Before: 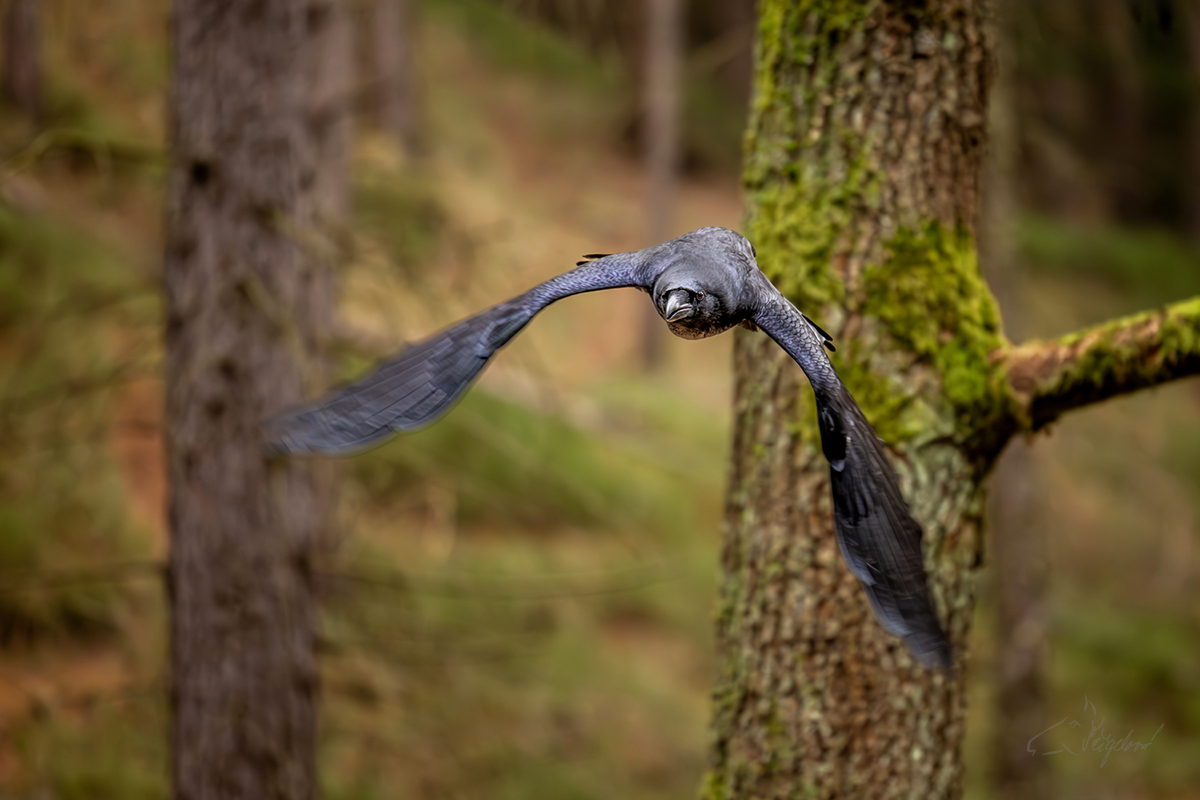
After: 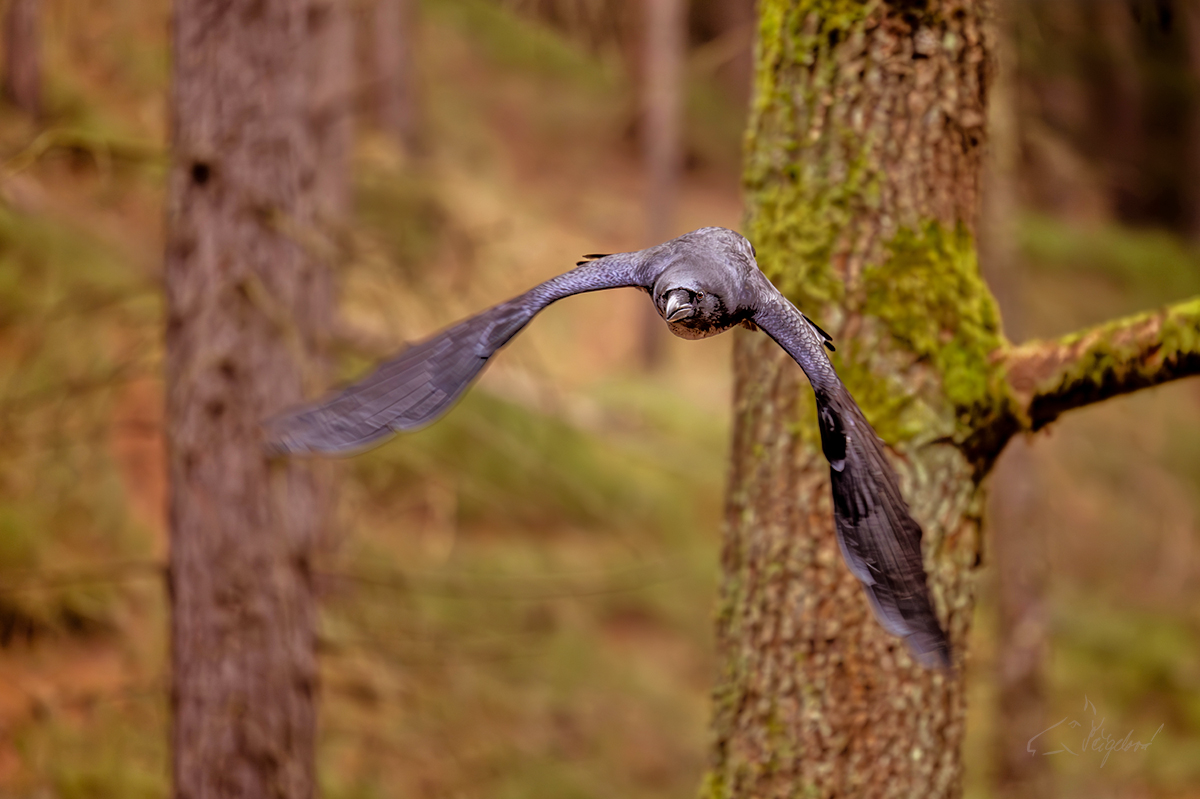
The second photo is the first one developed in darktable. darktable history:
crop: bottom 0.071%
rgb levels: mode RGB, independent channels, levels [[0, 0.474, 1], [0, 0.5, 1], [0, 0.5, 1]]
tone equalizer: -8 EV -0.528 EV, -7 EV -0.319 EV, -6 EV -0.083 EV, -5 EV 0.413 EV, -4 EV 0.985 EV, -3 EV 0.791 EV, -2 EV -0.01 EV, -1 EV 0.14 EV, +0 EV -0.012 EV, smoothing 1
